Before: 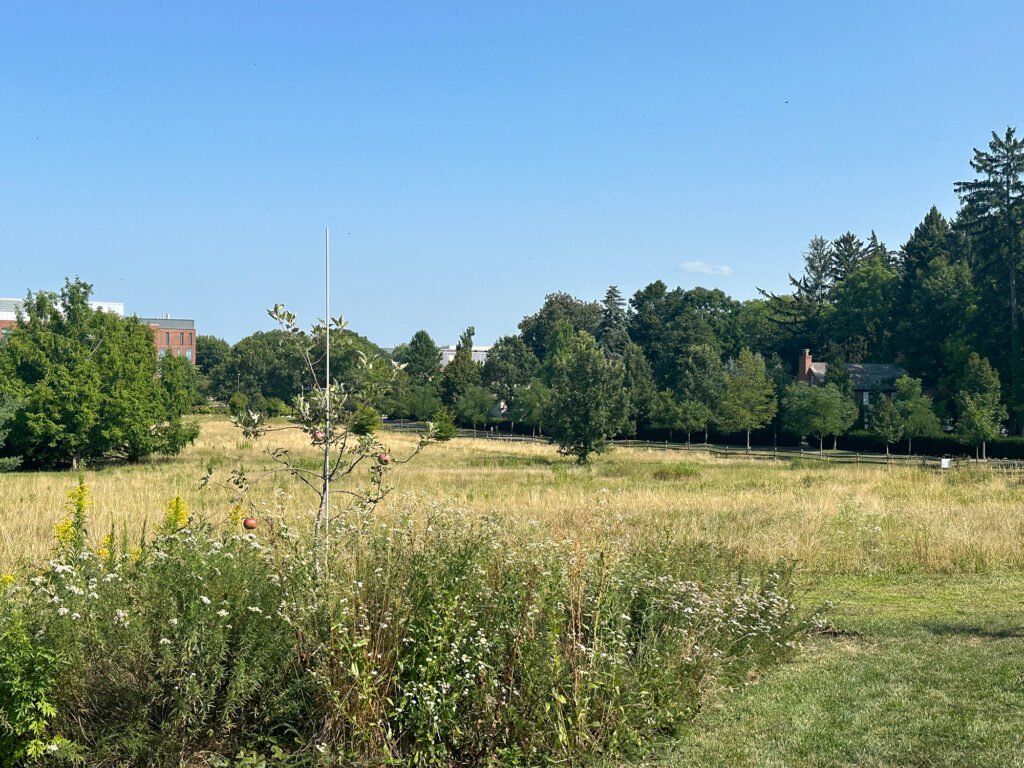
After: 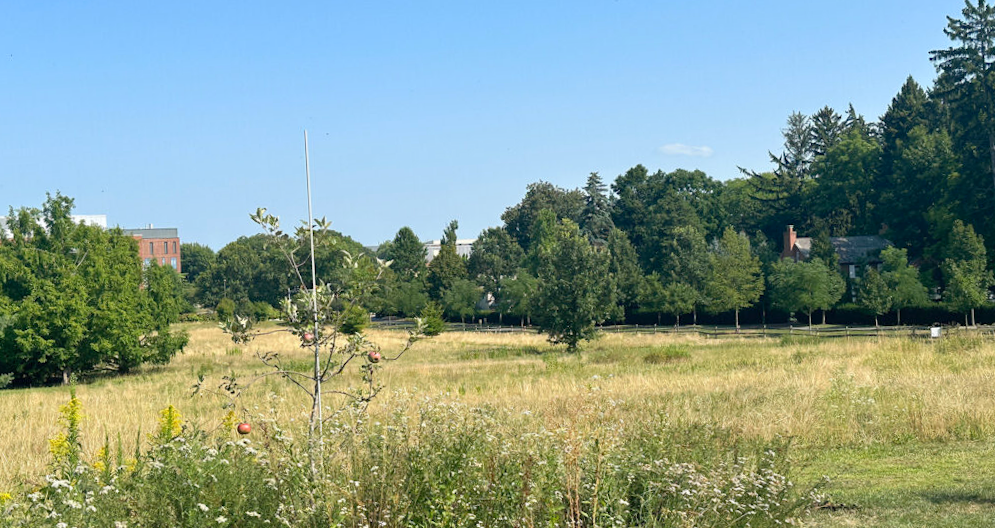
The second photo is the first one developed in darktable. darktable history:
levels: levels [0, 0.478, 1]
crop: top 11.038%, bottom 13.962%
rotate and perspective: rotation -3°, crop left 0.031, crop right 0.968, crop top 0.07, crop bottom 0.93
